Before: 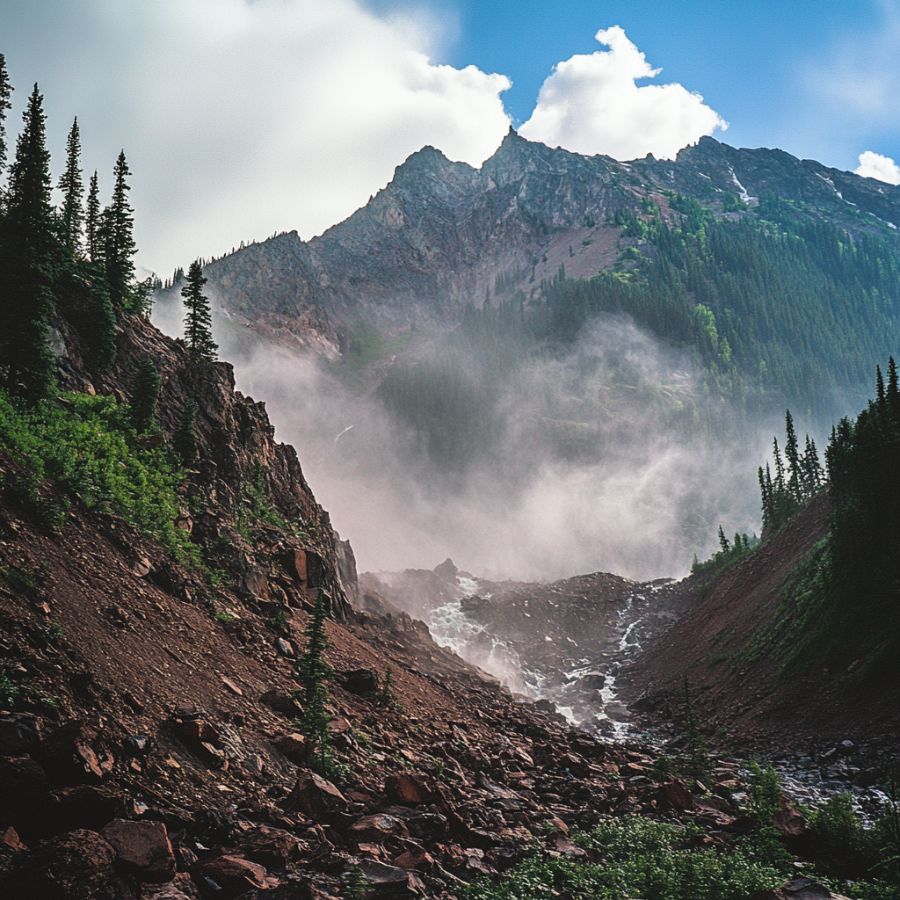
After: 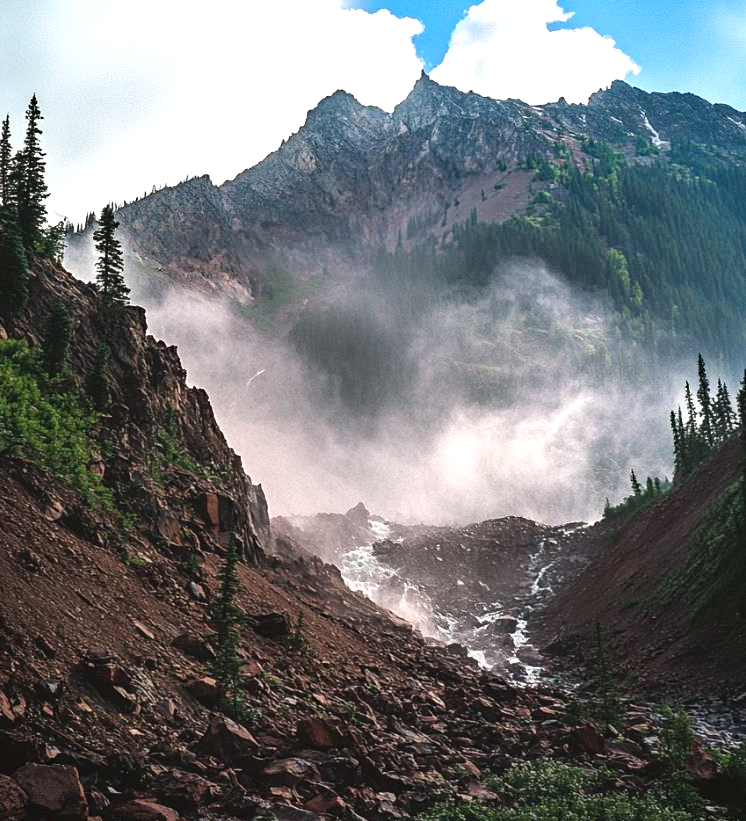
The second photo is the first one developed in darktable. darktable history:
haze removal: compatibility mode true, adaptive false
crop: left 9.784%, top 6.236%, right 7.229%, bottom 2.503%
tone equalizer: -8 EV 0 EV, -7 EV -0.002 EV, -6 EV 0.003 EV, -5 EV -0.038 EV, -4 EV -0.141 EV, -3 EV -0.135 EV, -2 EV 0.255 EV, -1 EV 0.719 EV, +0 EV 0.515 EV, mask exposure compensation -0.497 EV
